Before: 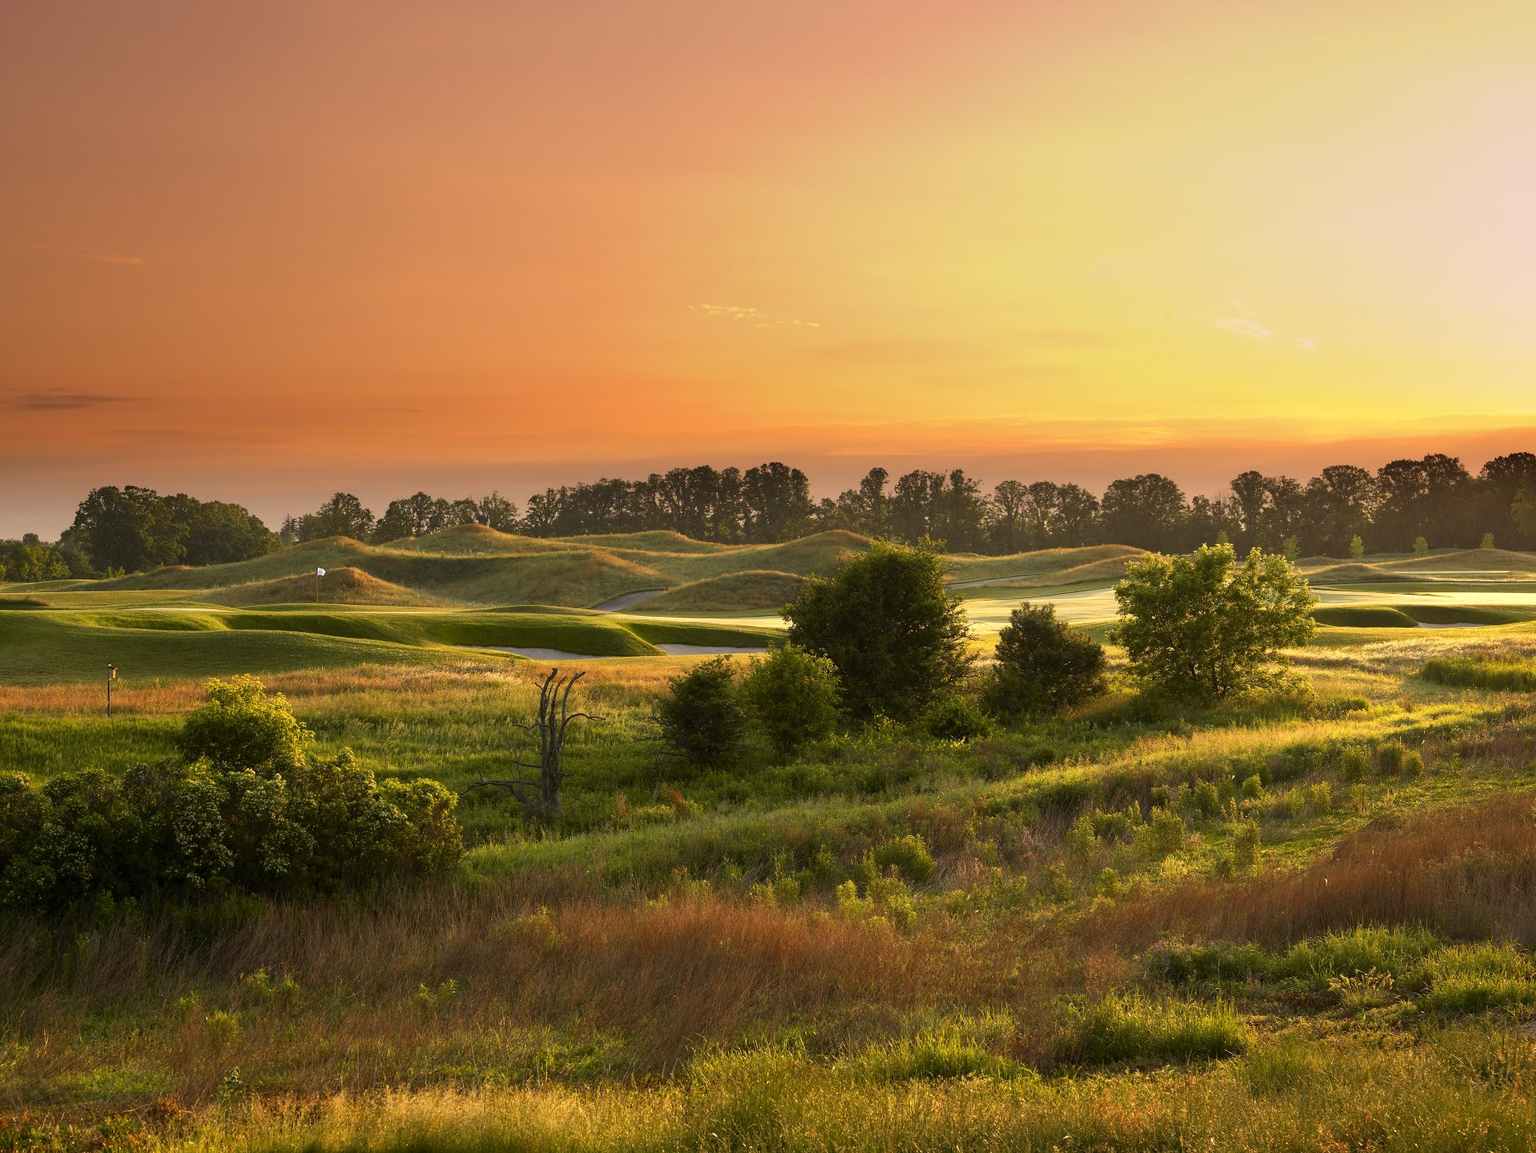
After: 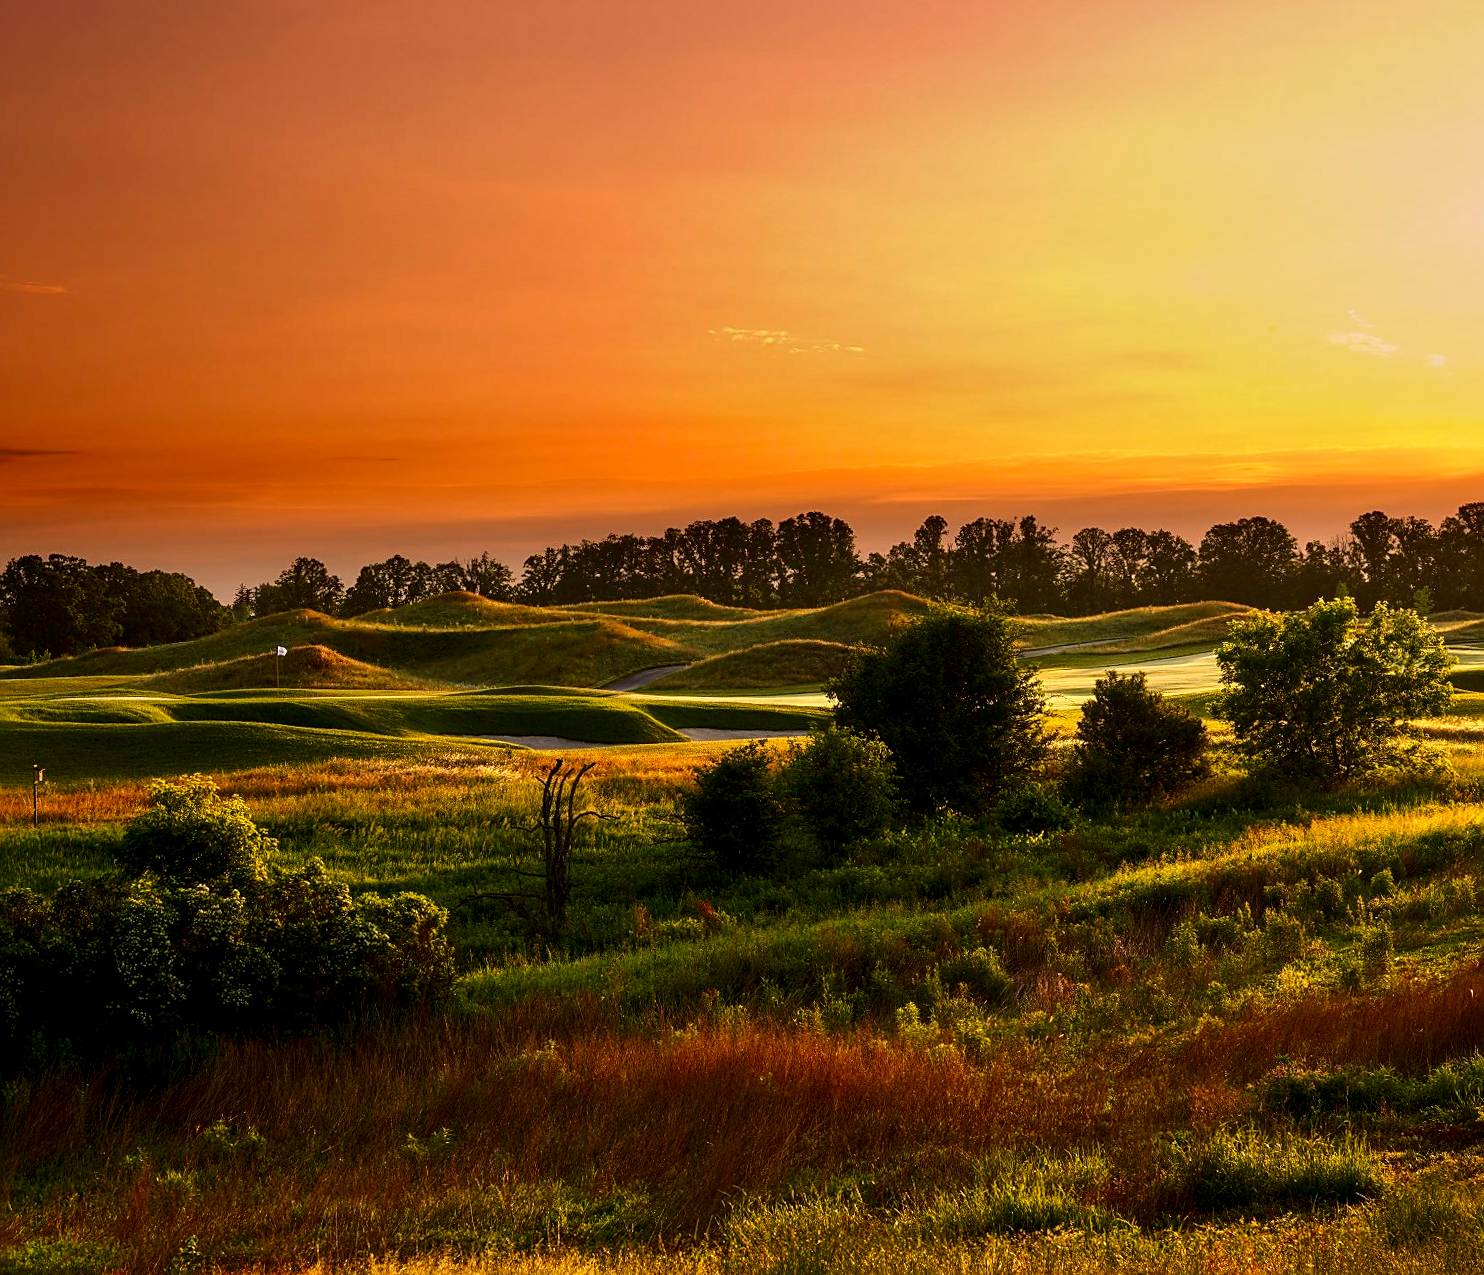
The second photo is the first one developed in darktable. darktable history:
crop and rotate: angle 1.11°, left 4.212%, top 1.2%, right 11.575%, bottom 2.397%
contrast brightness saturation: contrast 0.126, brightness -0.227, saturation 0.142
local contrast: on, module defaults
sharpen: on, module defaults
tone curve: curves: ch0 [(0, 0) (0.161, 0.144) (0.501, 0.497) (1, 1)], preserve colors none
